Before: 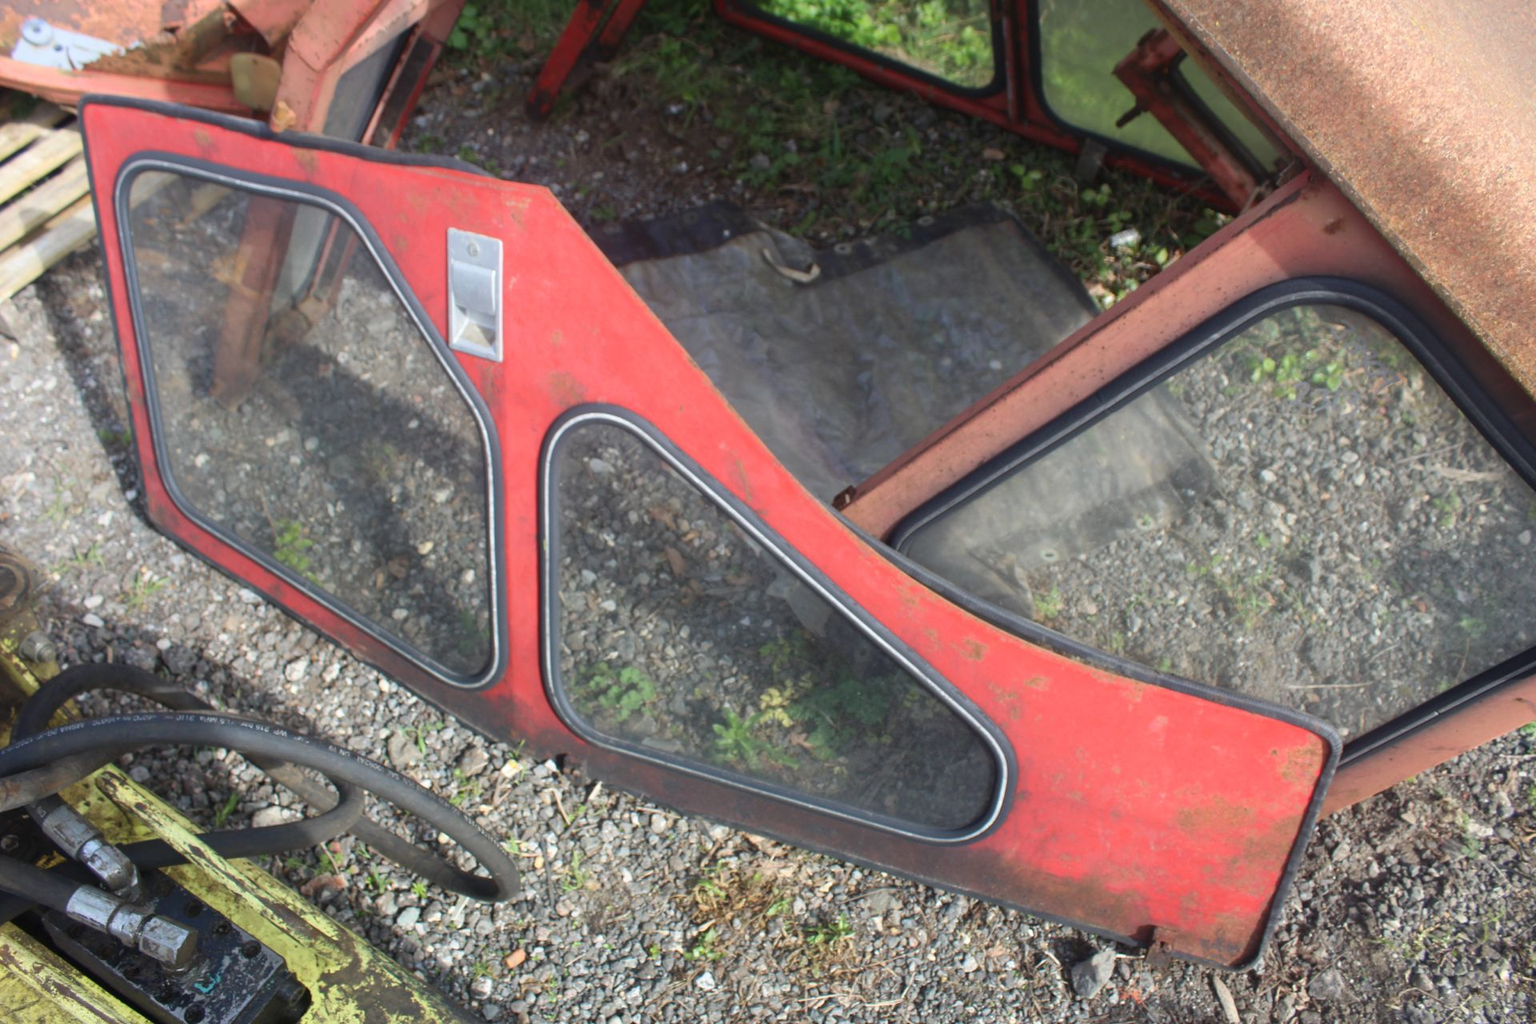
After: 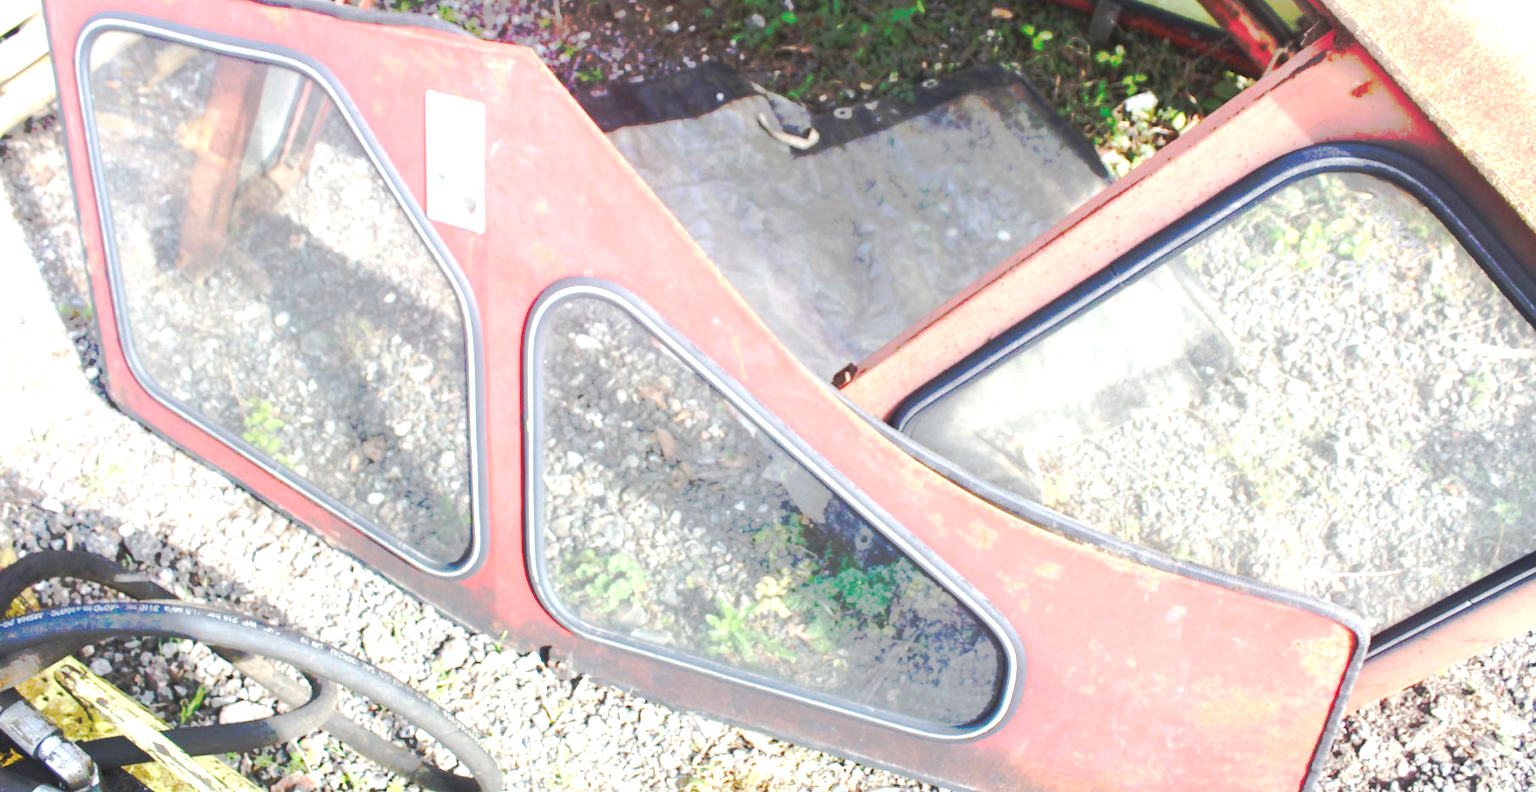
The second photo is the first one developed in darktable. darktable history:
exposure: black level correction 0, exposure 1.759 EV, compensate highlight preservation false
crop and rotate: left 2.912%, top 13.884%, right 2.246%, bottom 12.756%
tone curve: curves: ch0 [(0, 0) (0.003, 0.003) (0.011, 0.01) (0.025, 0.023) (0.044, 0.042) (0.069, 0.065) (0.1, 0.094) (0.136, 0.127) (0.177, 0.166) (0.224, 0.211) (0.277, 0.26) (0.335, 0.315) (0.399, 0.375) (0.468, 0.44) (0.543, 0.658) (0.623, 0.718) (0.709, 0.782) (0.801, 0.851) (0.898, 0.923) (1, 1)], preserve colors none
tone equalizer: on, module defaults
